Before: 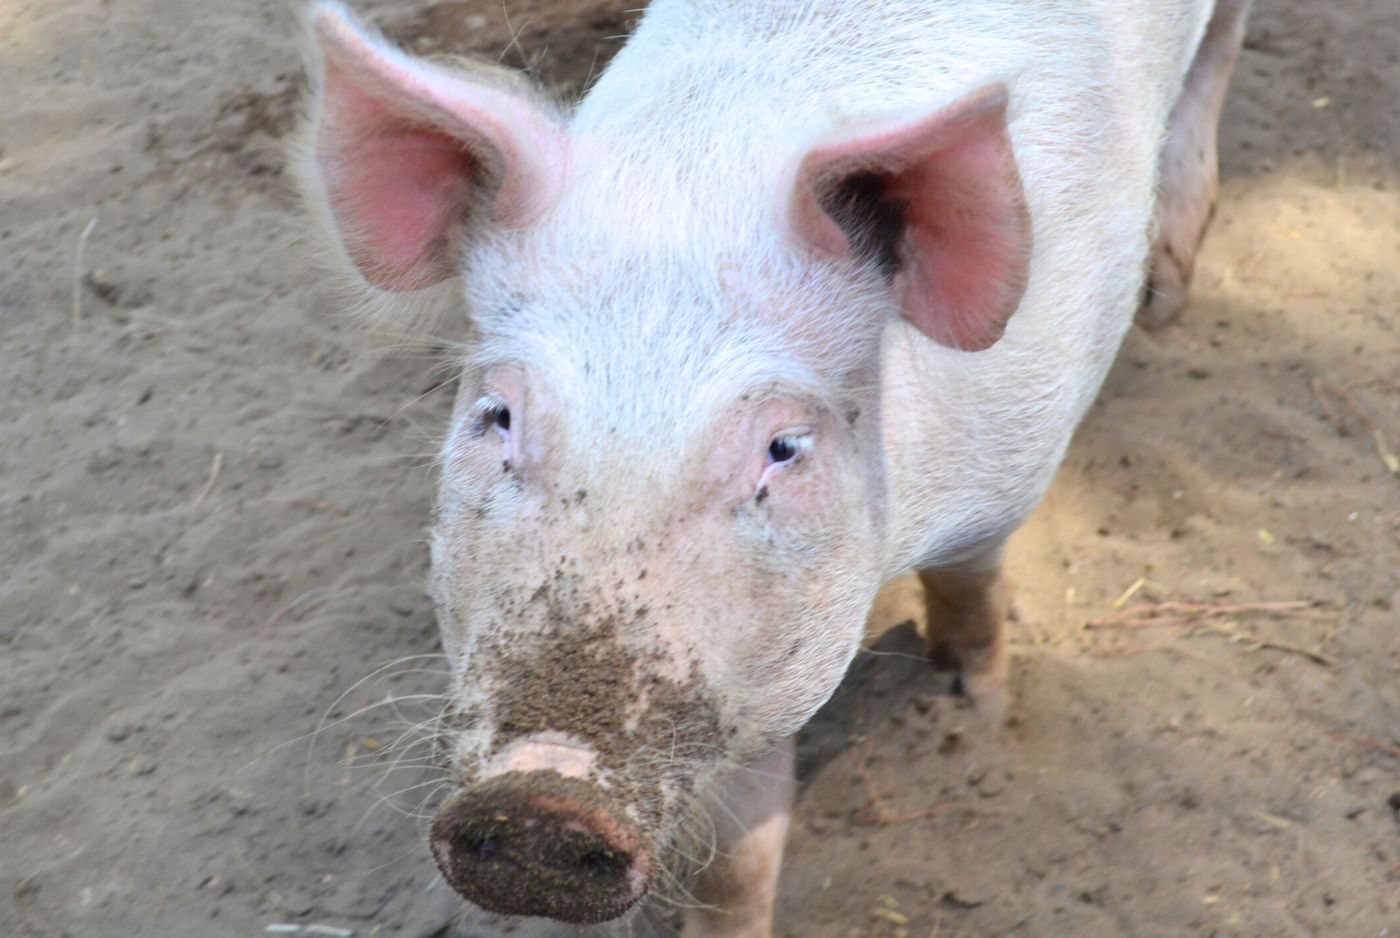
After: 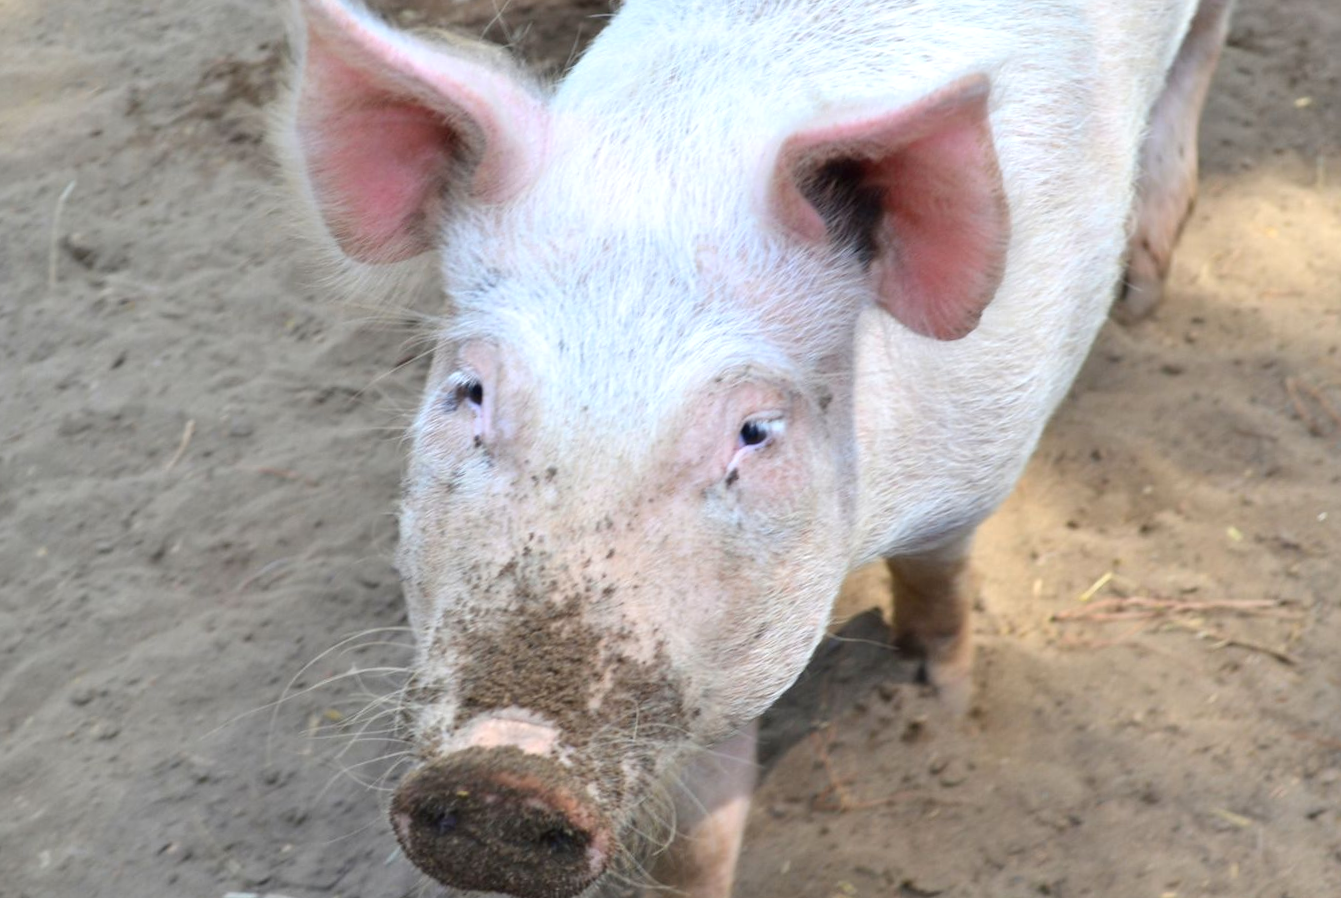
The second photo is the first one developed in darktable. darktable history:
exposure: black level correction 0.001, exposure 0.14 EV, compensate highlight preservation false
crop and rotate: angle -1.69°
